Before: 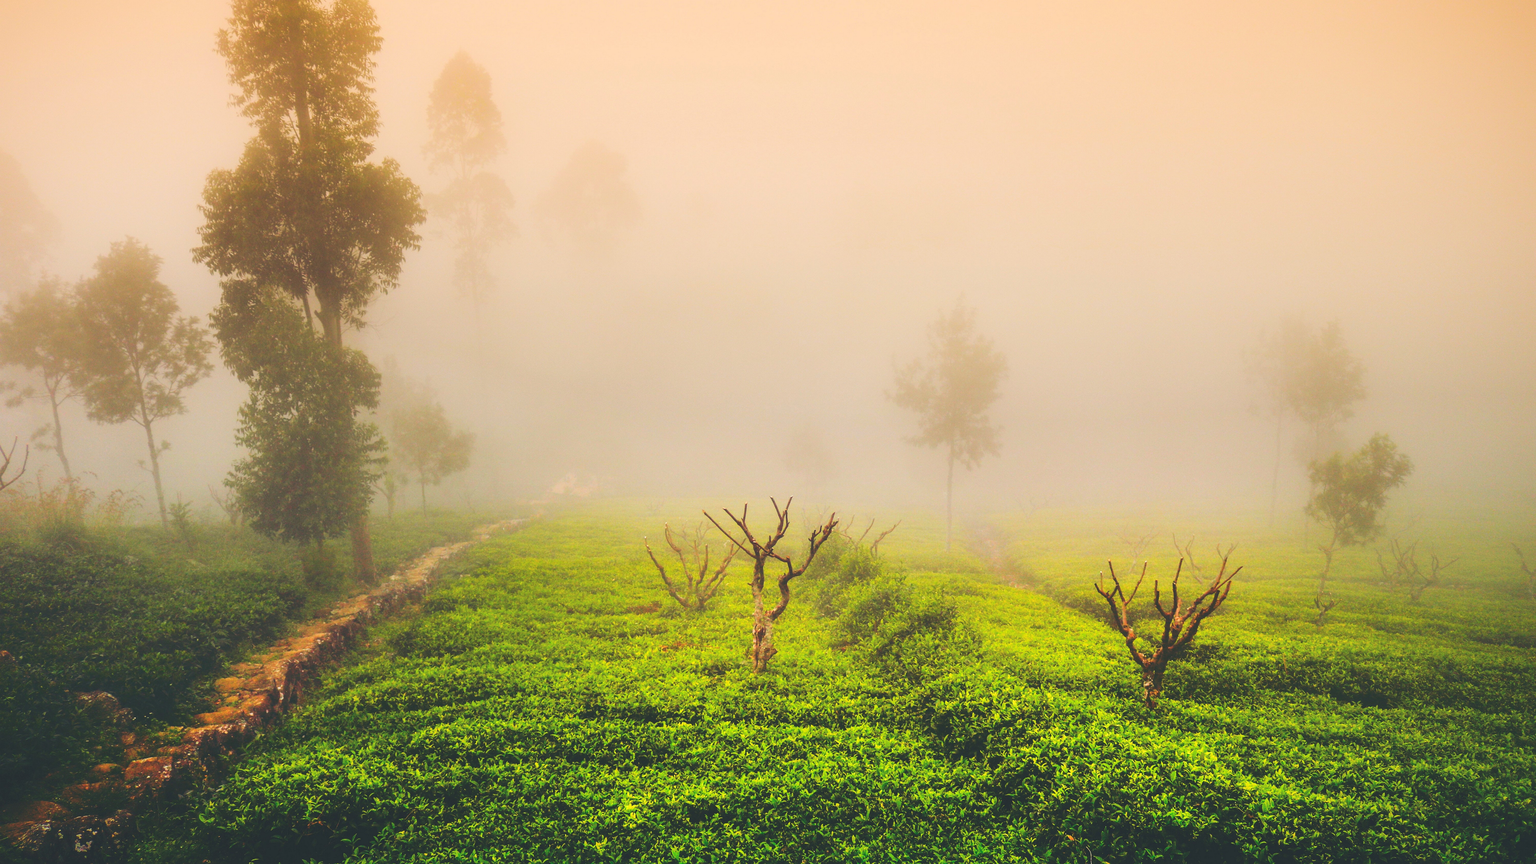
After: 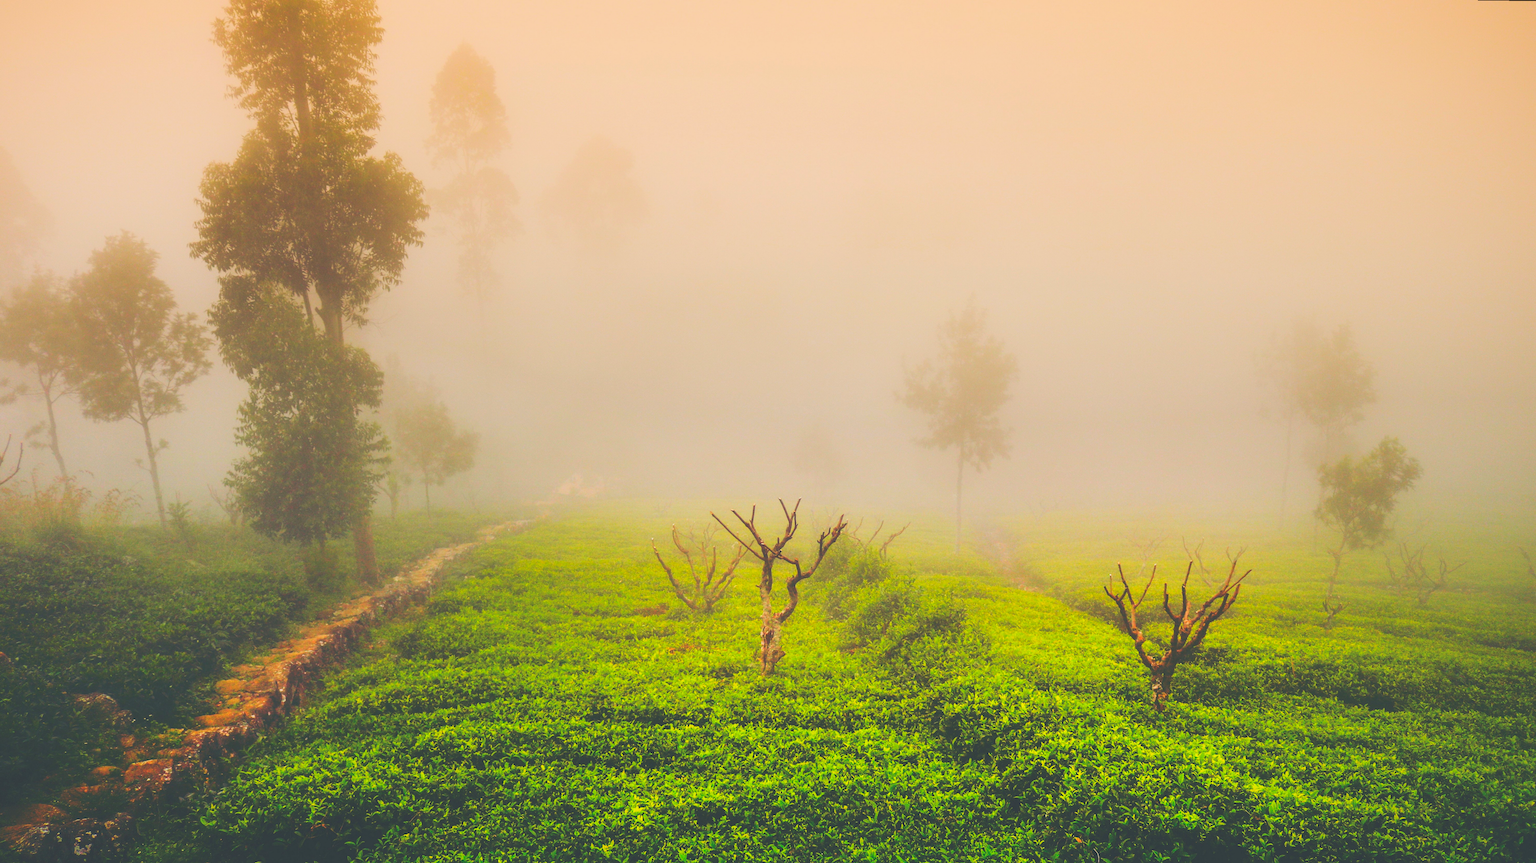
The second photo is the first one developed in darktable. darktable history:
rotate and perspective: rotation 0.174°, lens shift (vertical) 0.013, lens shift (horizontal) 0.019, shear 0.001, automatic cropping original format, crop left 0.007, crop right 0.991, crop top 0.016, crop bottom 0.997
contrast brightness saturation: contrast -0.1, brightness 0.05, saturation 0.08
